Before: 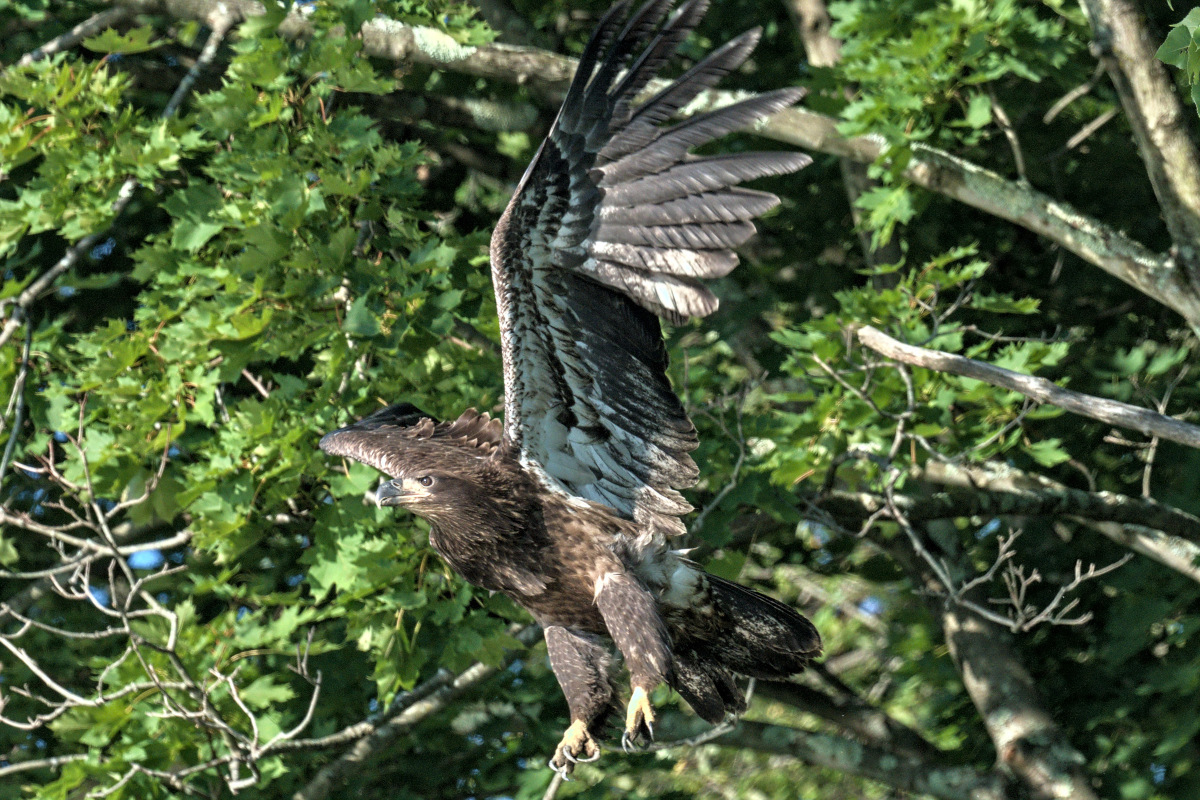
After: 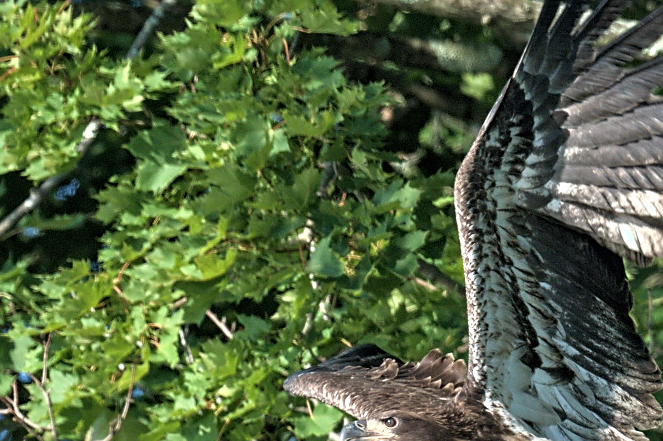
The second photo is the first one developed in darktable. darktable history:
sharpen: radius 1.868, amount 0.407, threshold 1.365
crop and rotate: left 3.054%, top 7.547%, right 41.678%, bottom 37.264%
